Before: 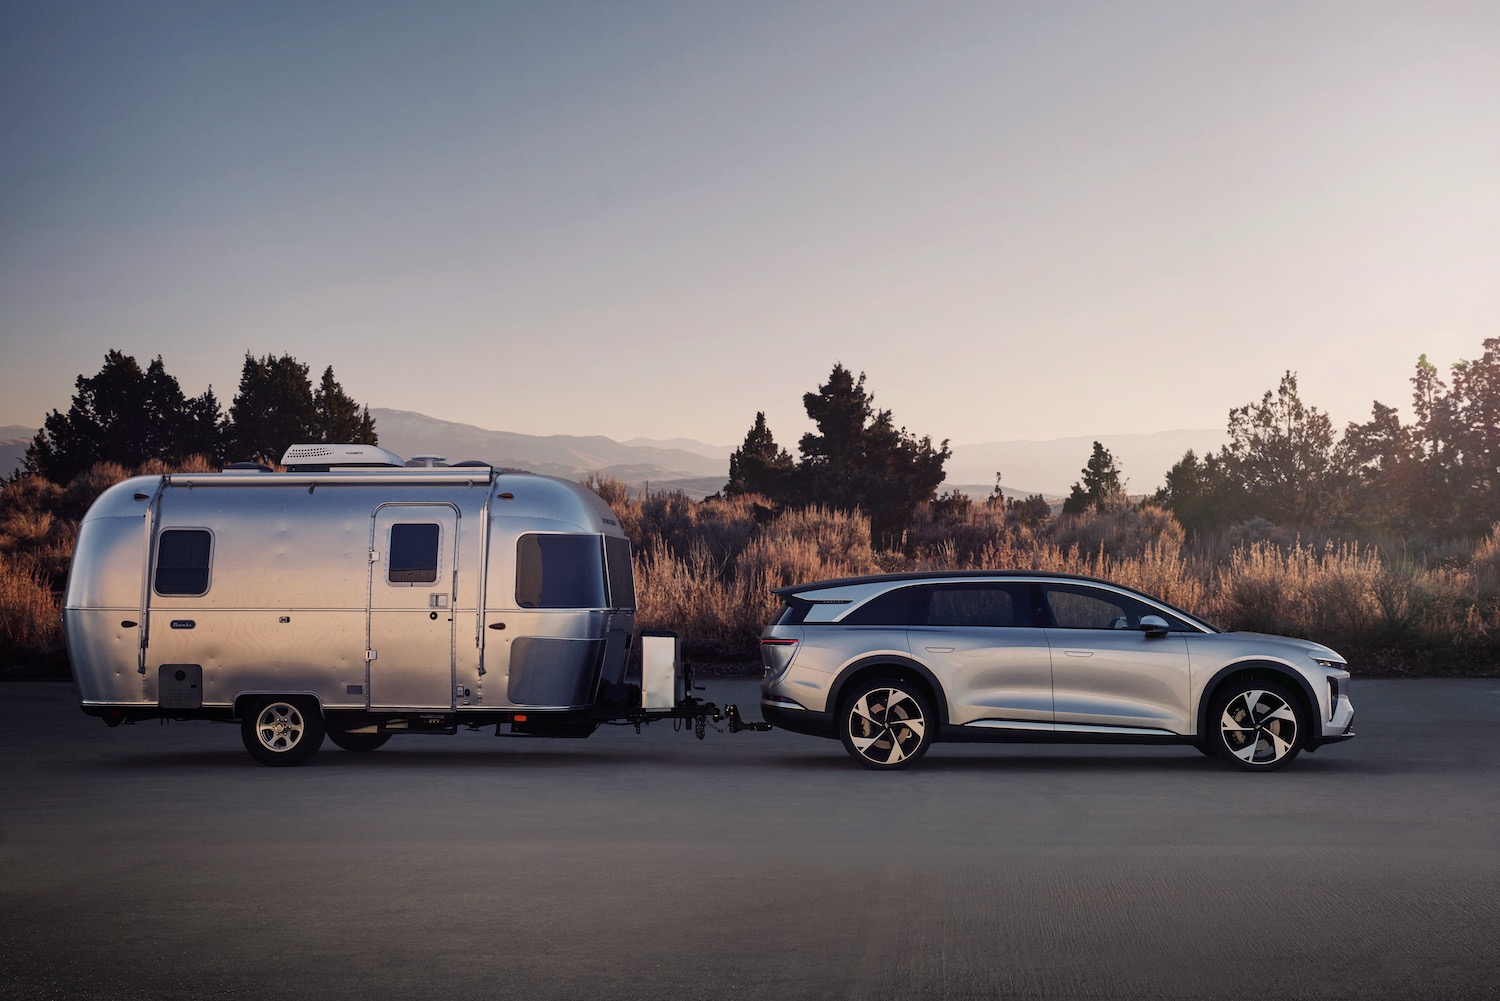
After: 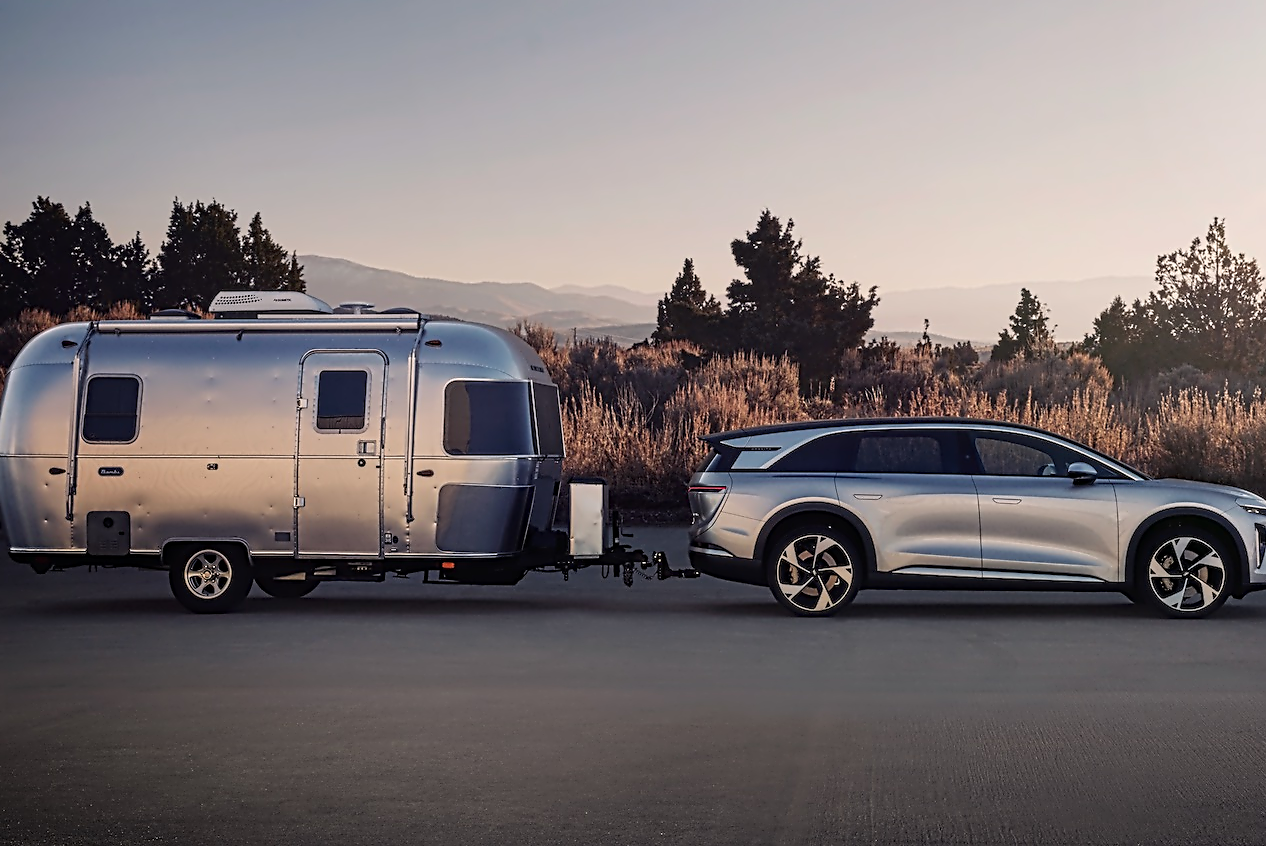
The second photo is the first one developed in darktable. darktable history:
crop and rotate: left 4.862%, top 15.443%, right 10.686%
contrast equalizer: y [[0.5, 0.5, 0.5, 0.515, 0.749, 0.84], [0.5 ×6], [0.5 ×6], [0, 0, 0, 0.001, 0.067, 0.262], [0 ×6]]
